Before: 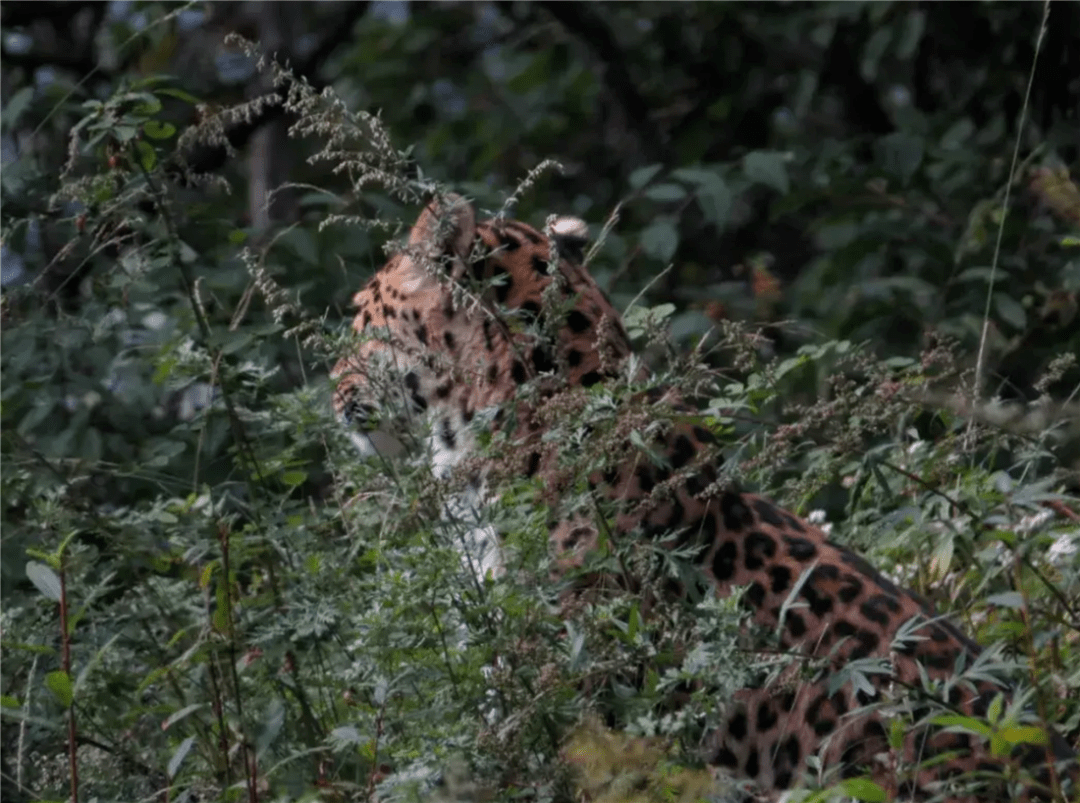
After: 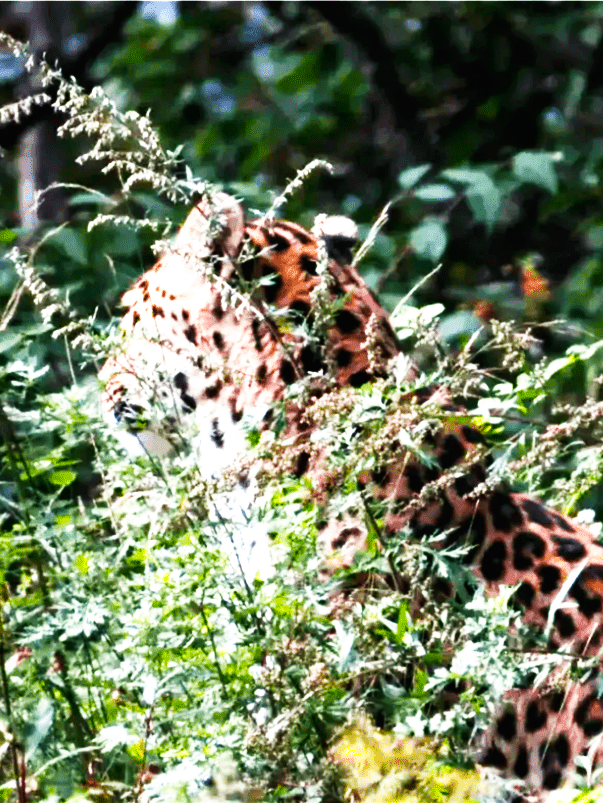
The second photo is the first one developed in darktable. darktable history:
color balance rgb: highlights gain › luminance 17.302%, perceptual saturation grading › global saturation 20%, perceptual saturation grading › highlights -25.745%, perceptual saturation grading › shadows 25.055%, perceptual brilliance grading › highlights 47.739%, perceptual brilliance grading › mid-tones 22.314%, perceptual brilliance grading › shadows -5.63%, global vibrance 24.803%
exposure: exposure 0.6 EV, compensate exposure bias true, compensate highlight preservation false
base curve: curves: ch0 [(0, 0) (0.007, 0.004) (0.027, 0.03) (0.046, 0.07) (0.207, 0.54) (0.442, 0.872) (0.673, 0.972) (1, 1)], preserve colors none
crop: left 21.481%, right 22.635%
